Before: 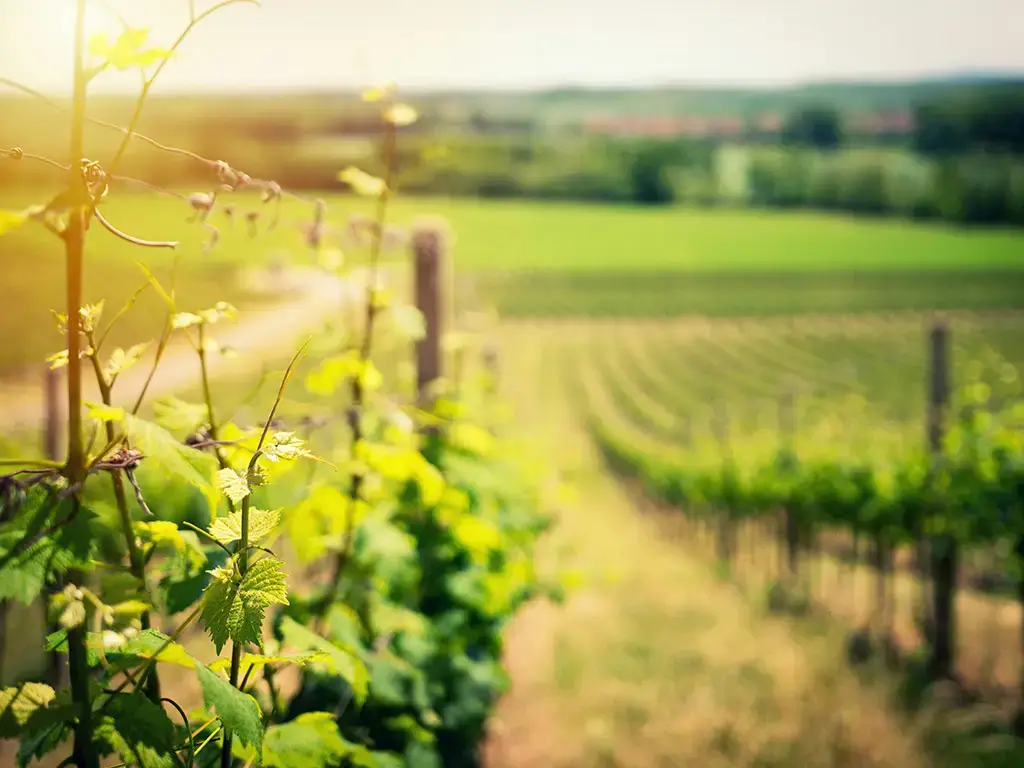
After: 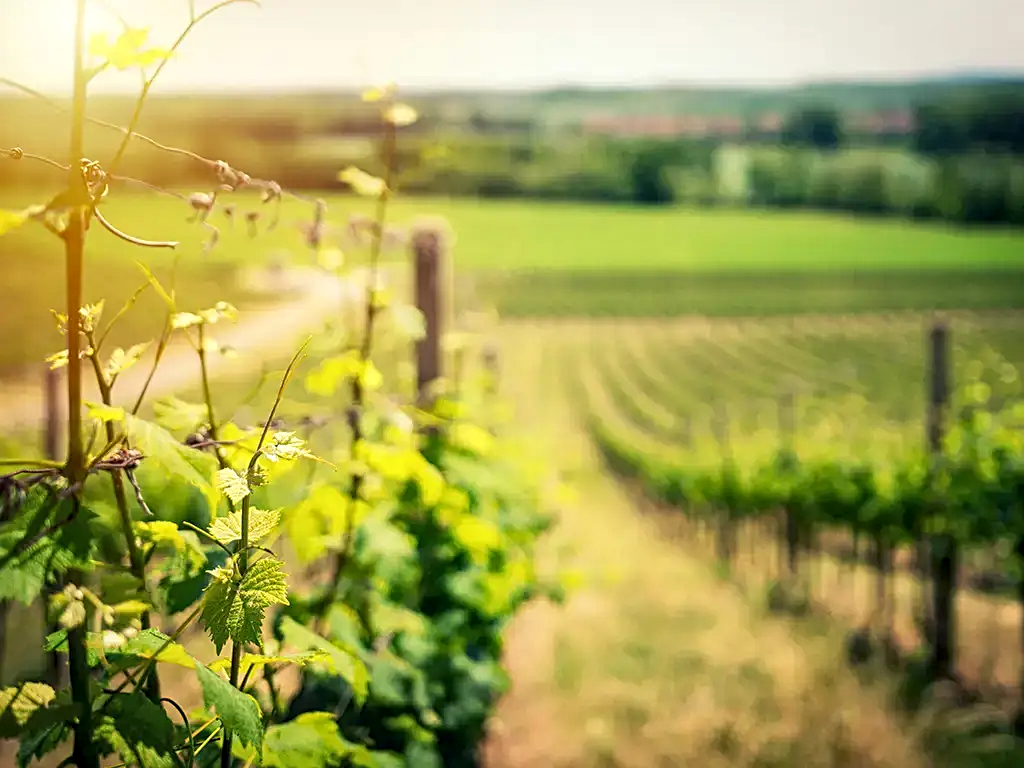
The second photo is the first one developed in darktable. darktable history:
sharpen: radius 2.529, amount 0.323
local contrast: on, module defaults
